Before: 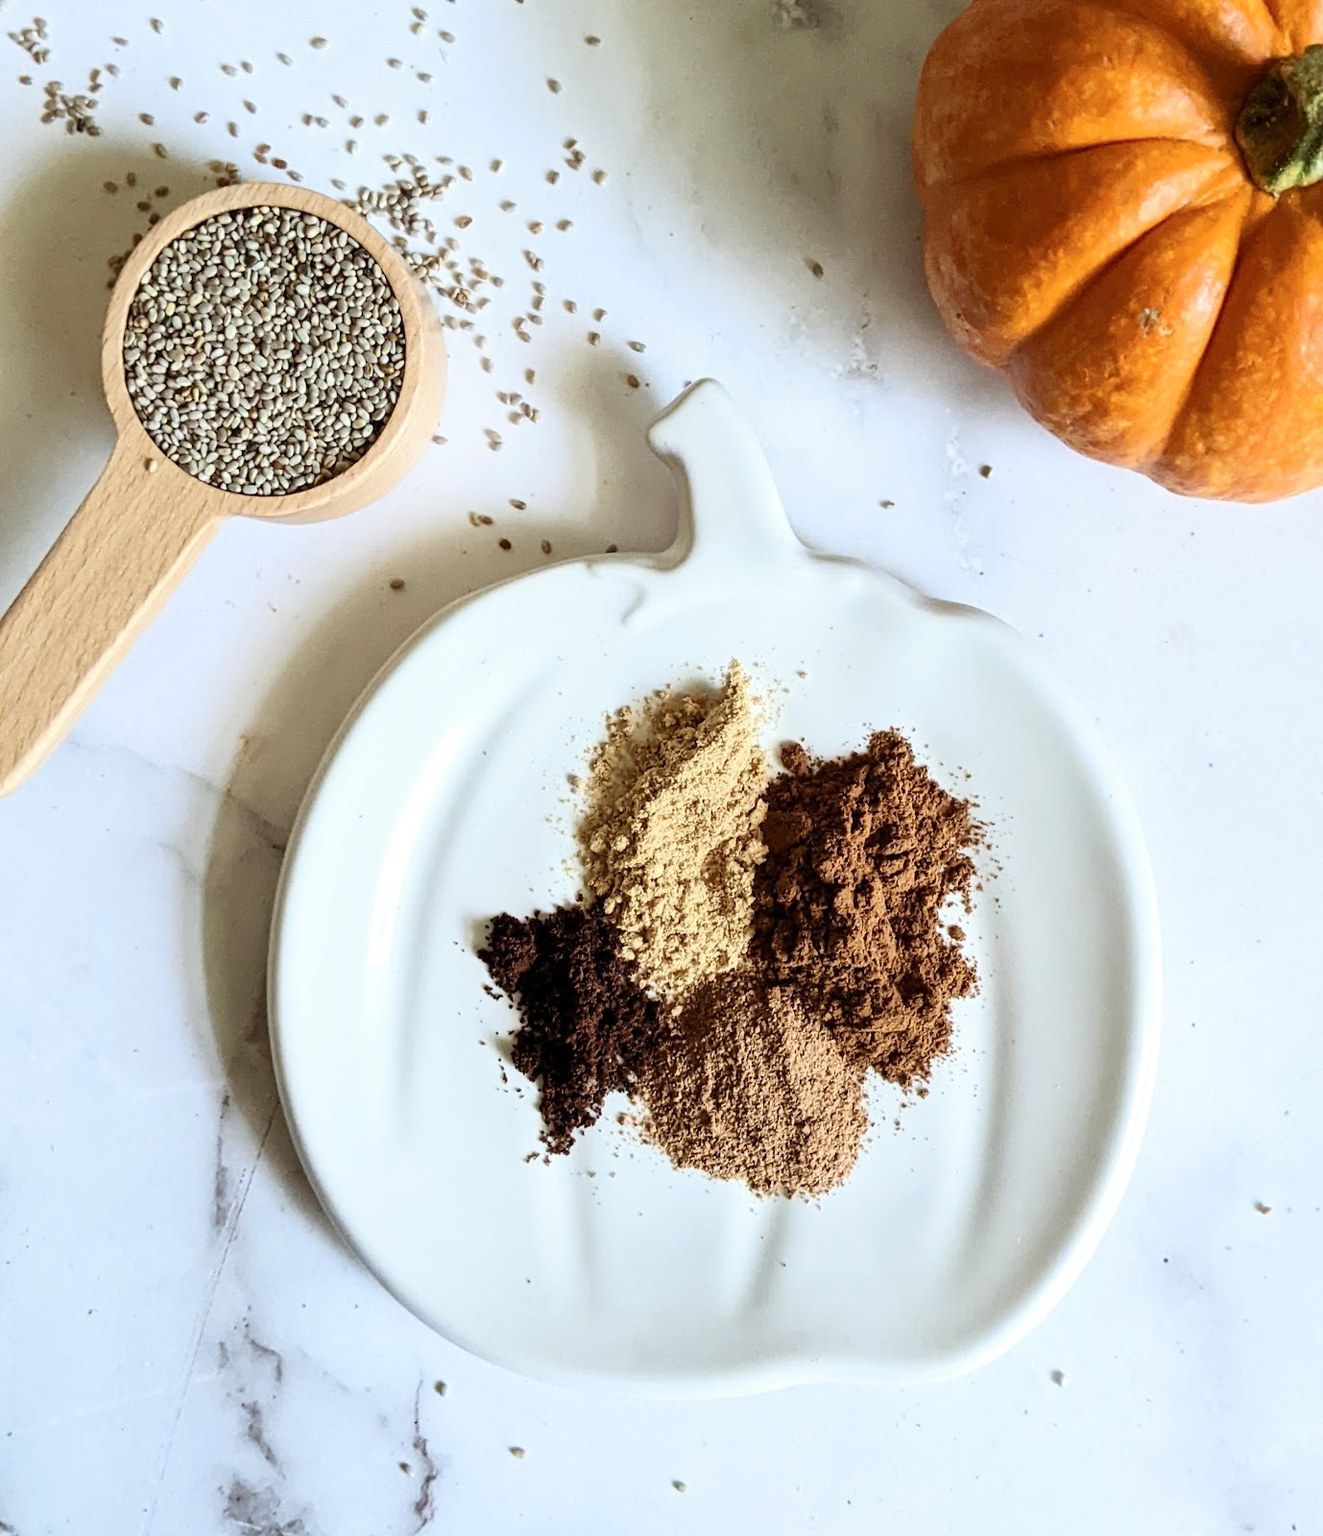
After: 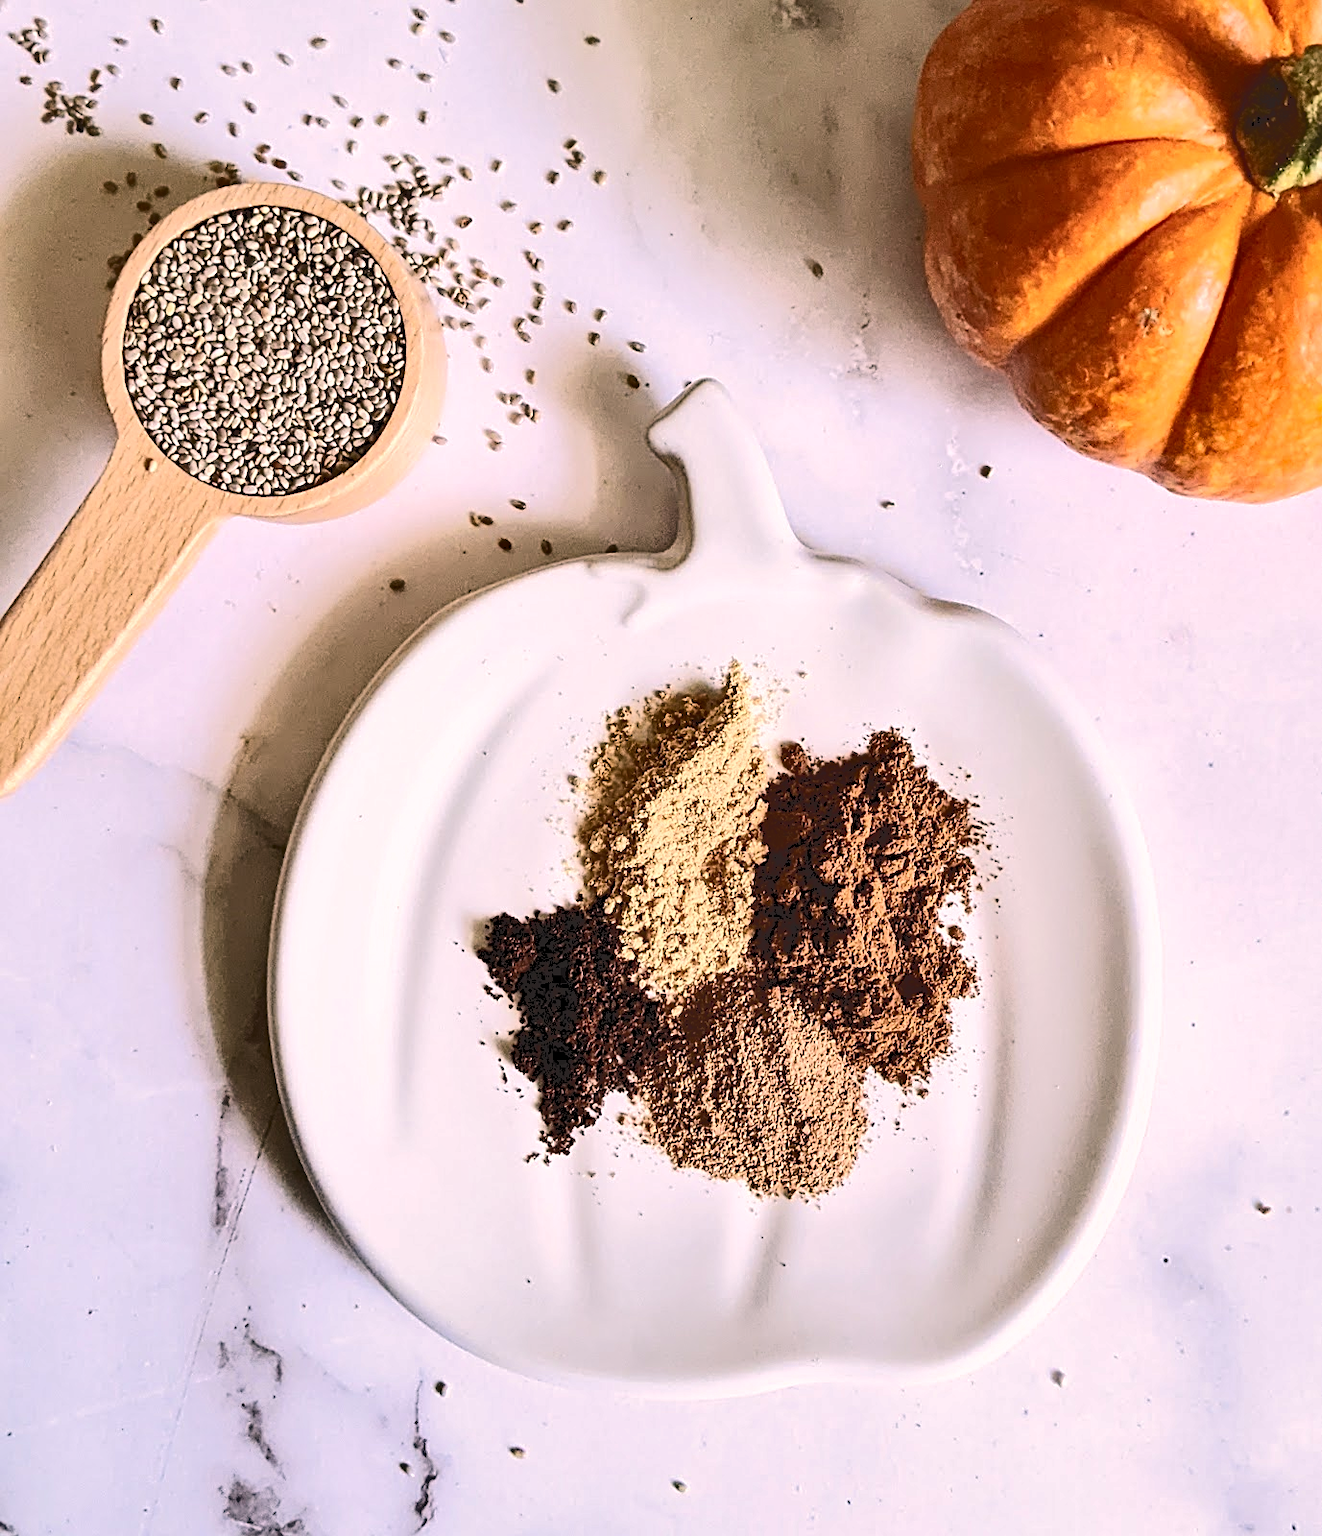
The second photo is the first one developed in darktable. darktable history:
color correction: highlights a* 14.51, highlights b* 4.91
sharpen: on, module defaults
tone curve: curves: ch0 [(0, 0) (0.003, 0.17) (0.011, 0.17) (0.025, 0.17) (0.044, 0.168) (0.069, 0.167) (0.1, 0.173) (0.136, 0.181) (0.177, 0.199) (0.224, 0.226) (0.277, 0.271) (0.335, 0.333) (0.399, 0.419) (0.468, 0.52) (0.543, 0.621) (0.623, 0.716) (0.709, 0.795) (0.801, 0.867) (0.898, 0.914) (1, 1)], color space Lab, independent channels, preserve colors none
local contrast: highlights 104%, shadows 103%, detail 120%, midtone range 0.2
shadows and highlights: shadows 5.66, soften with gaussian
